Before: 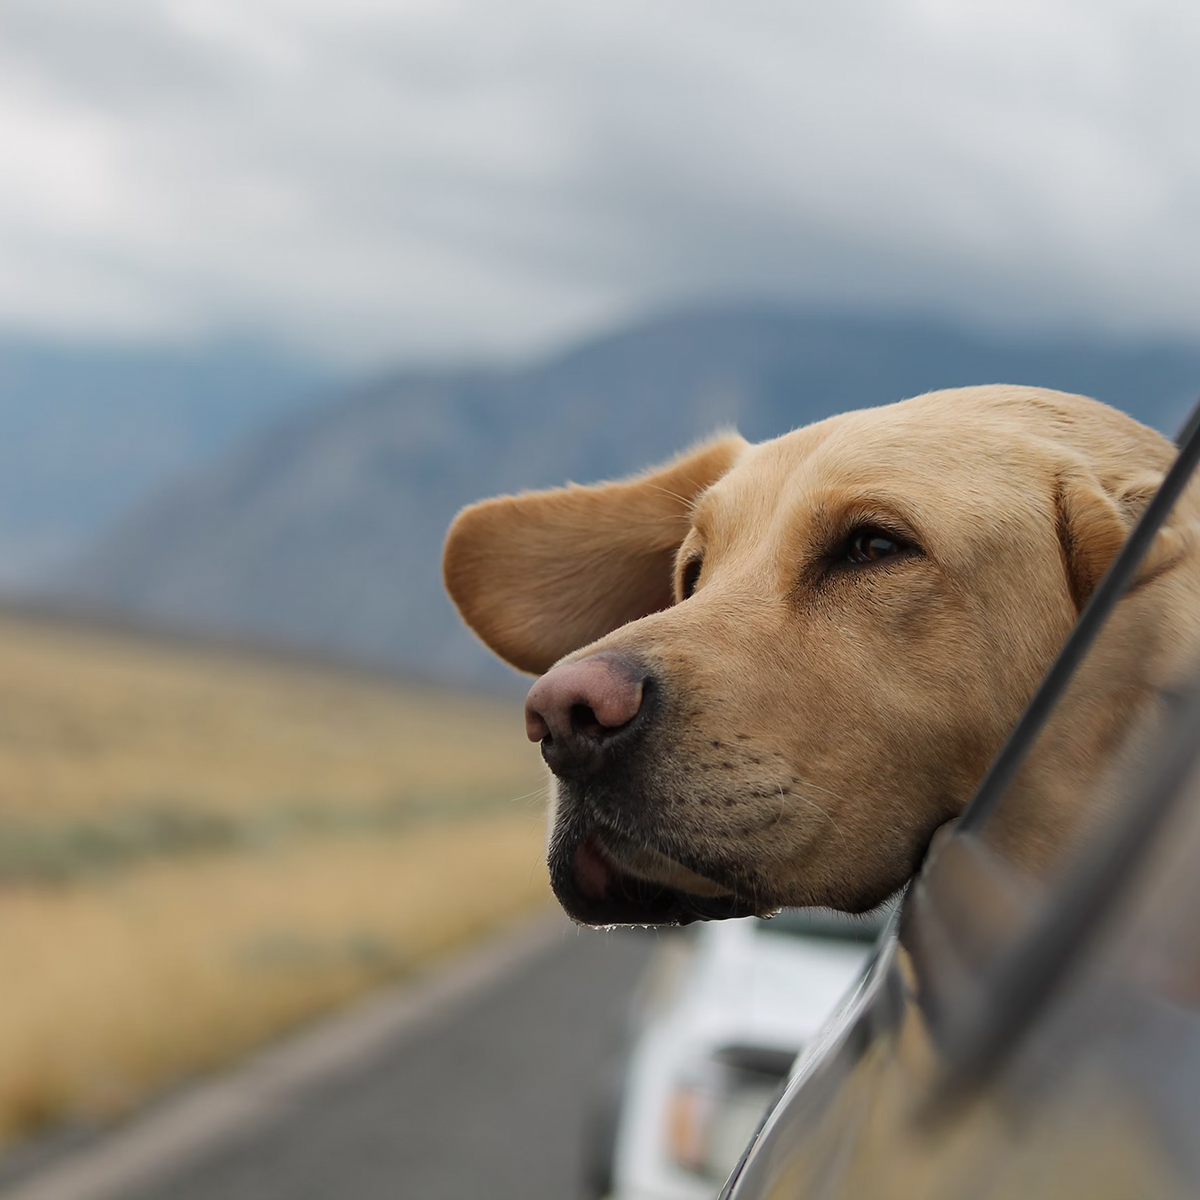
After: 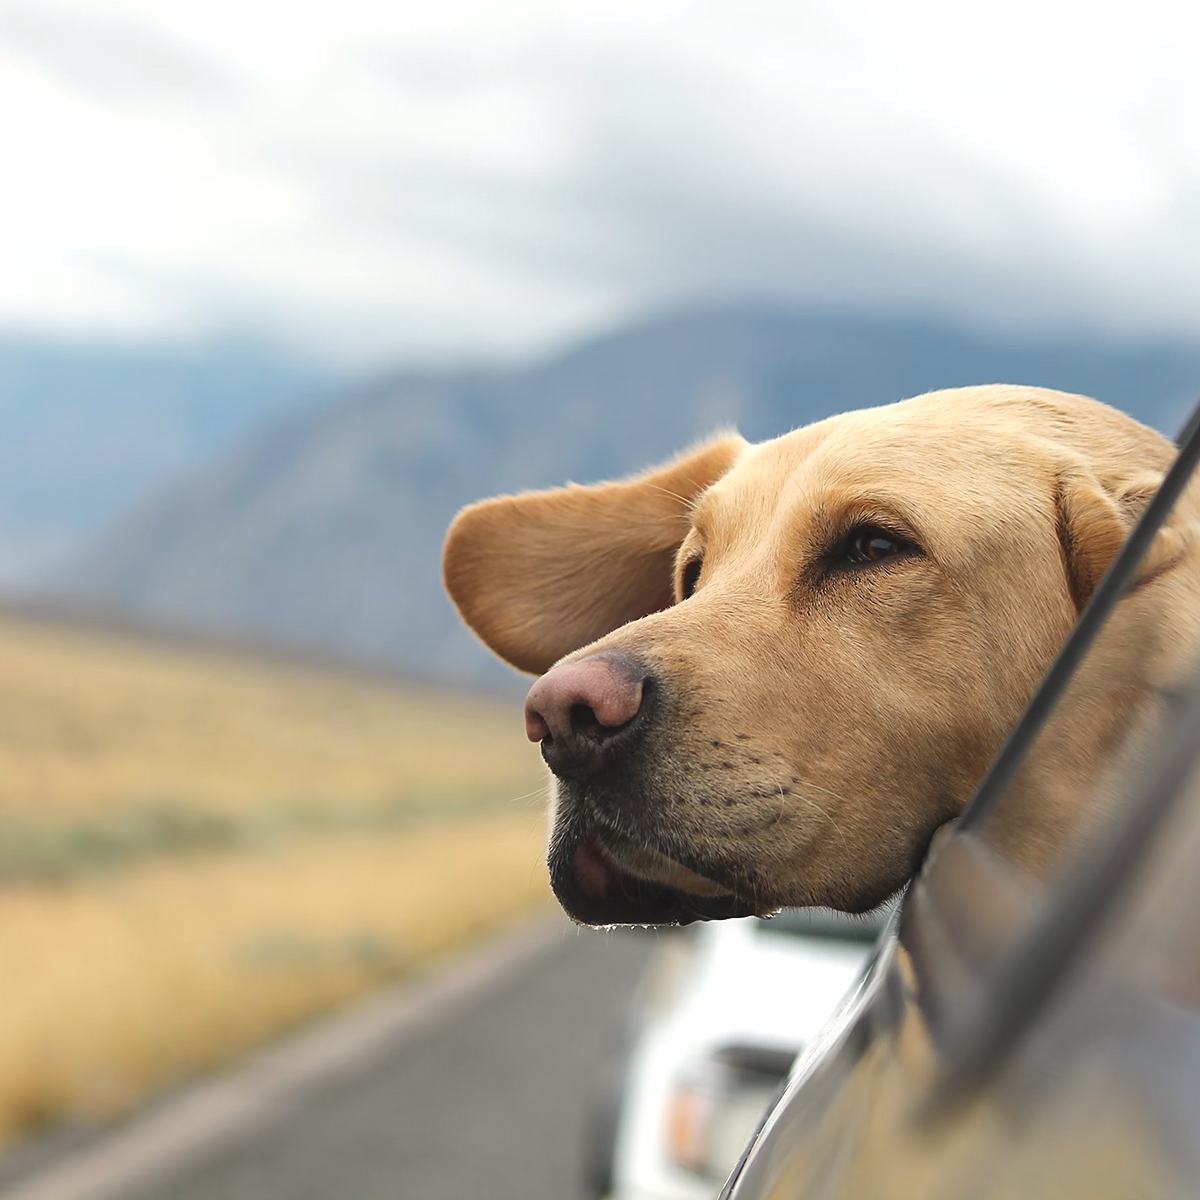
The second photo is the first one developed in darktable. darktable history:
sharpen: amount 0.204
exposure: black level correction -0.005, exposure 0.616 EV, compensate highlight preservation false
color correction: highlights b* 2.93
tone equalizer: edges refinement/feathering 500, mask exposure compensation -1.57 EV, preserve details no
